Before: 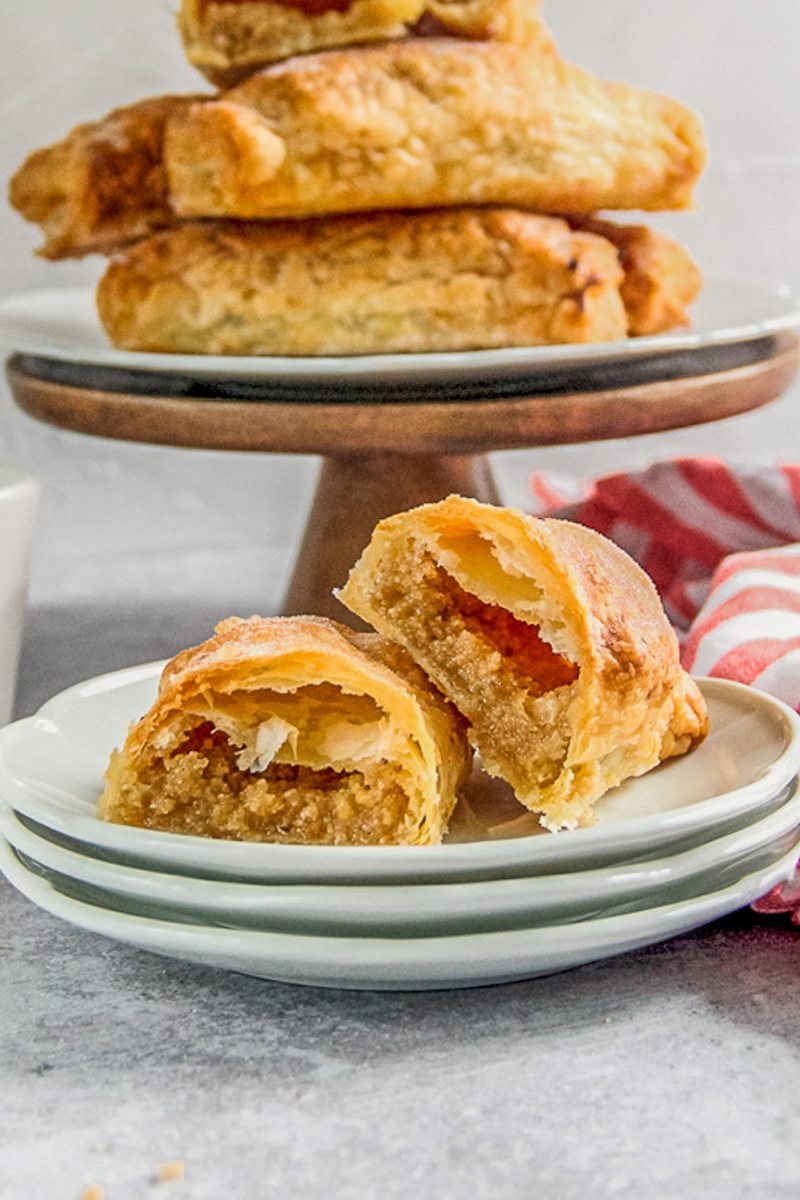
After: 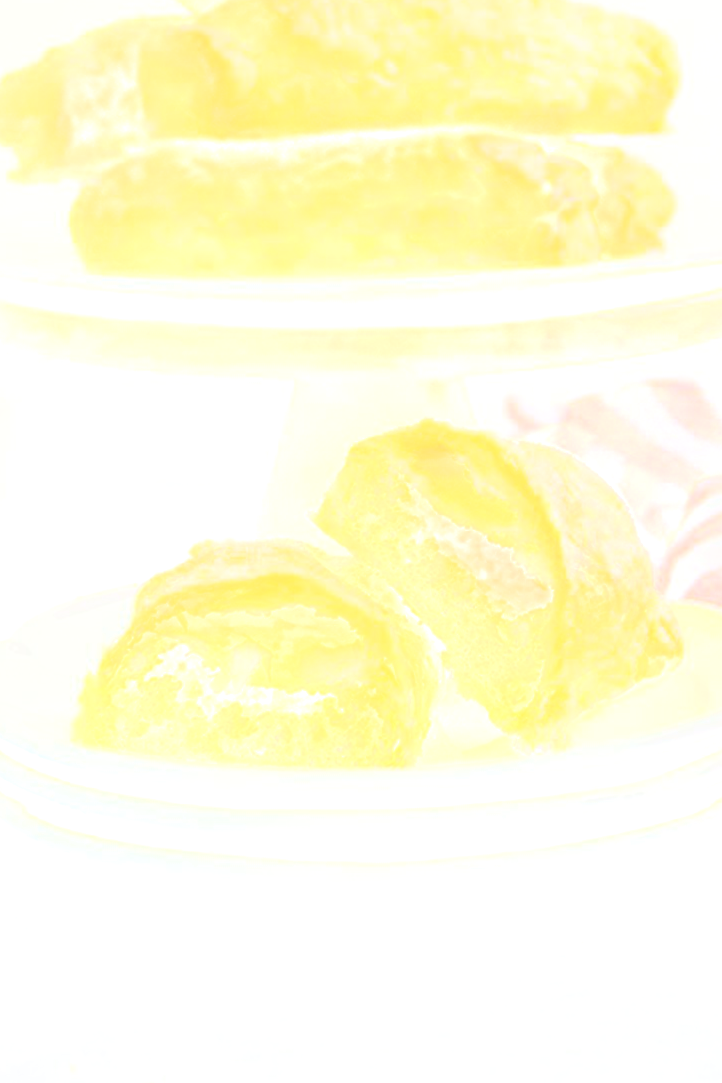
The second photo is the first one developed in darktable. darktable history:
tone equalizer: -8 EV -0.75 EV, -7 EV -0.7 EV, -6 EV -0.6 EV, -5 EV -0.4 EV, -3 EV 0.4 EV, -2 EV 0.6 EV, -1 EV 0.7 EV, +0 EV 0.75 EV, edges refinement/feathering 500, mask exposure compensation -1.57 EV, preserve details no
bloom: size 70%, threshold 25%, strength 70%
contrast brightness saturation: contrast -0.1, saturation -0.1
crop: left 3.305%, top 6.436%, right 6.389%, bottom 3.258%
